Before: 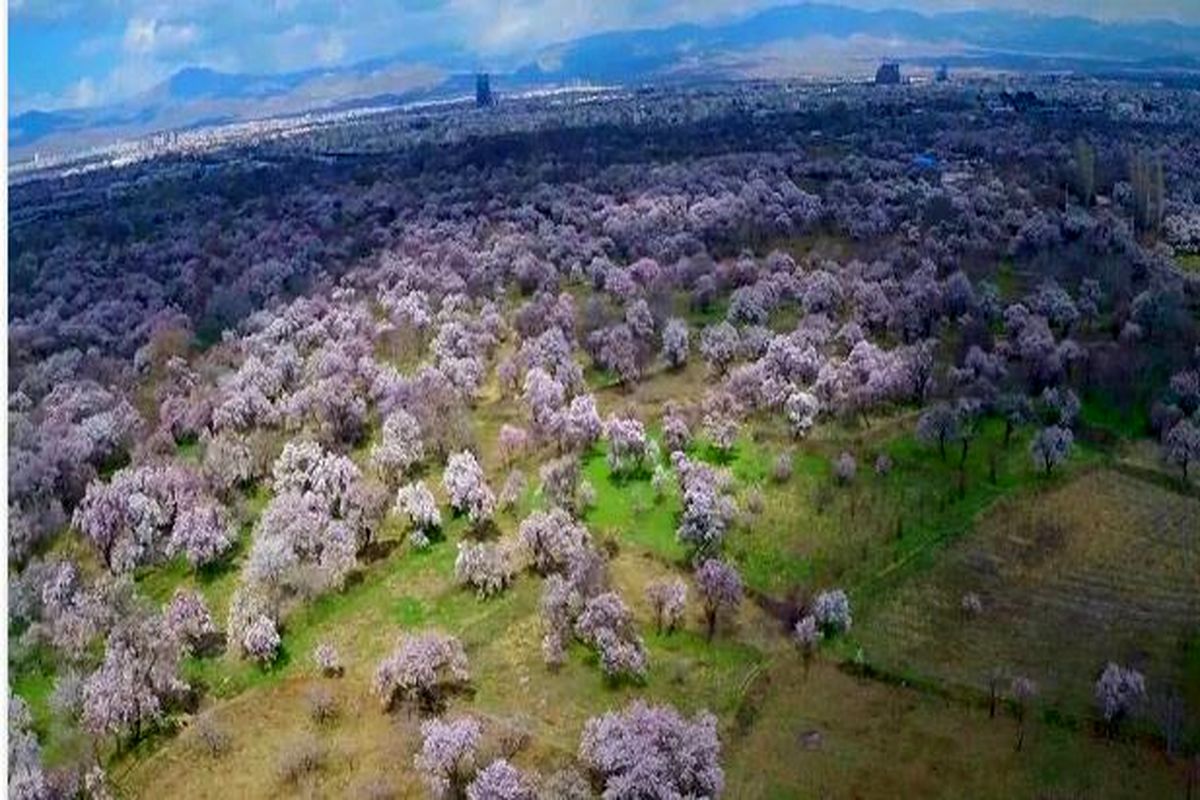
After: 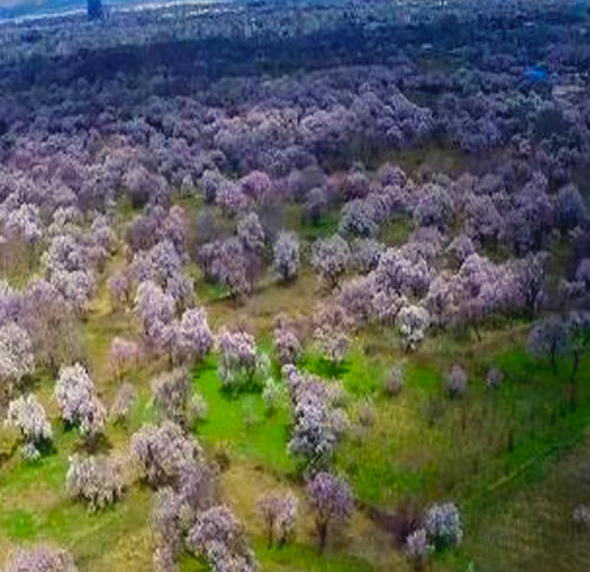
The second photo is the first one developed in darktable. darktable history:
crop: left 32.479%, top 10.923%, right 18.329%, bottom 17.485%
color balance rgb: highlights gain › luminance 6.557%, highlights gain › chroma 2.627%, highlights gain › hue 89.6°, linear chroma grading › mid-tones 7.821%, perceptual saturation grading › global saturation 8.43%, perceptual saturation grading › shadows 4.919%
local contrast: highlights 70%, shadows 65%, detail 84%, midtone range 0.33
